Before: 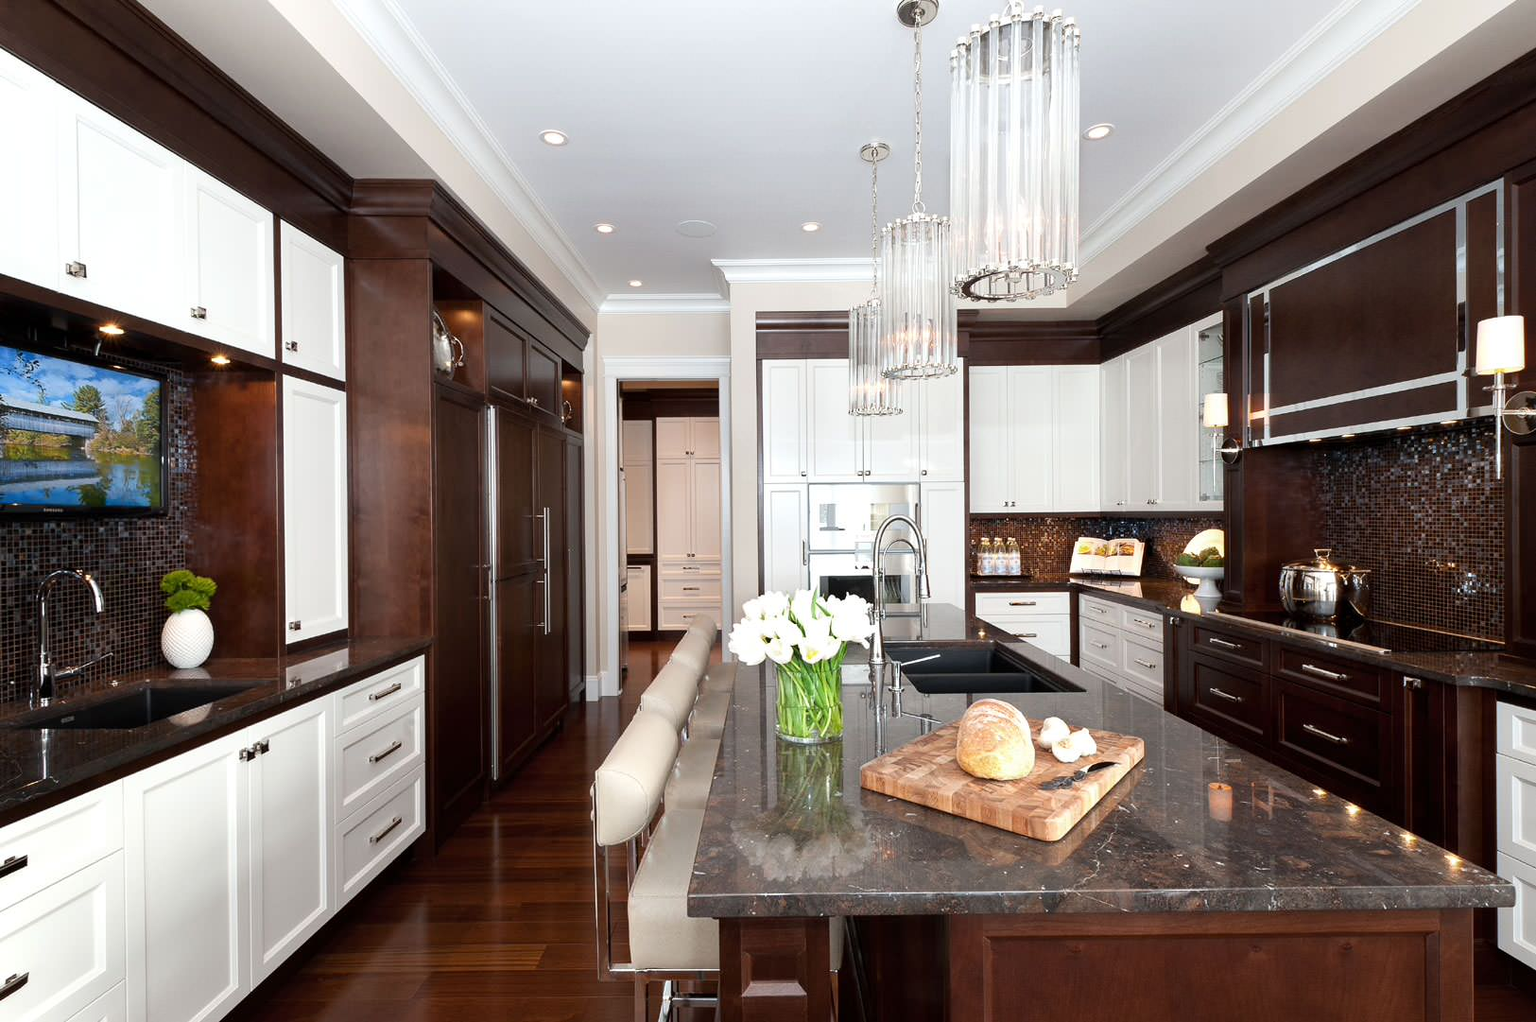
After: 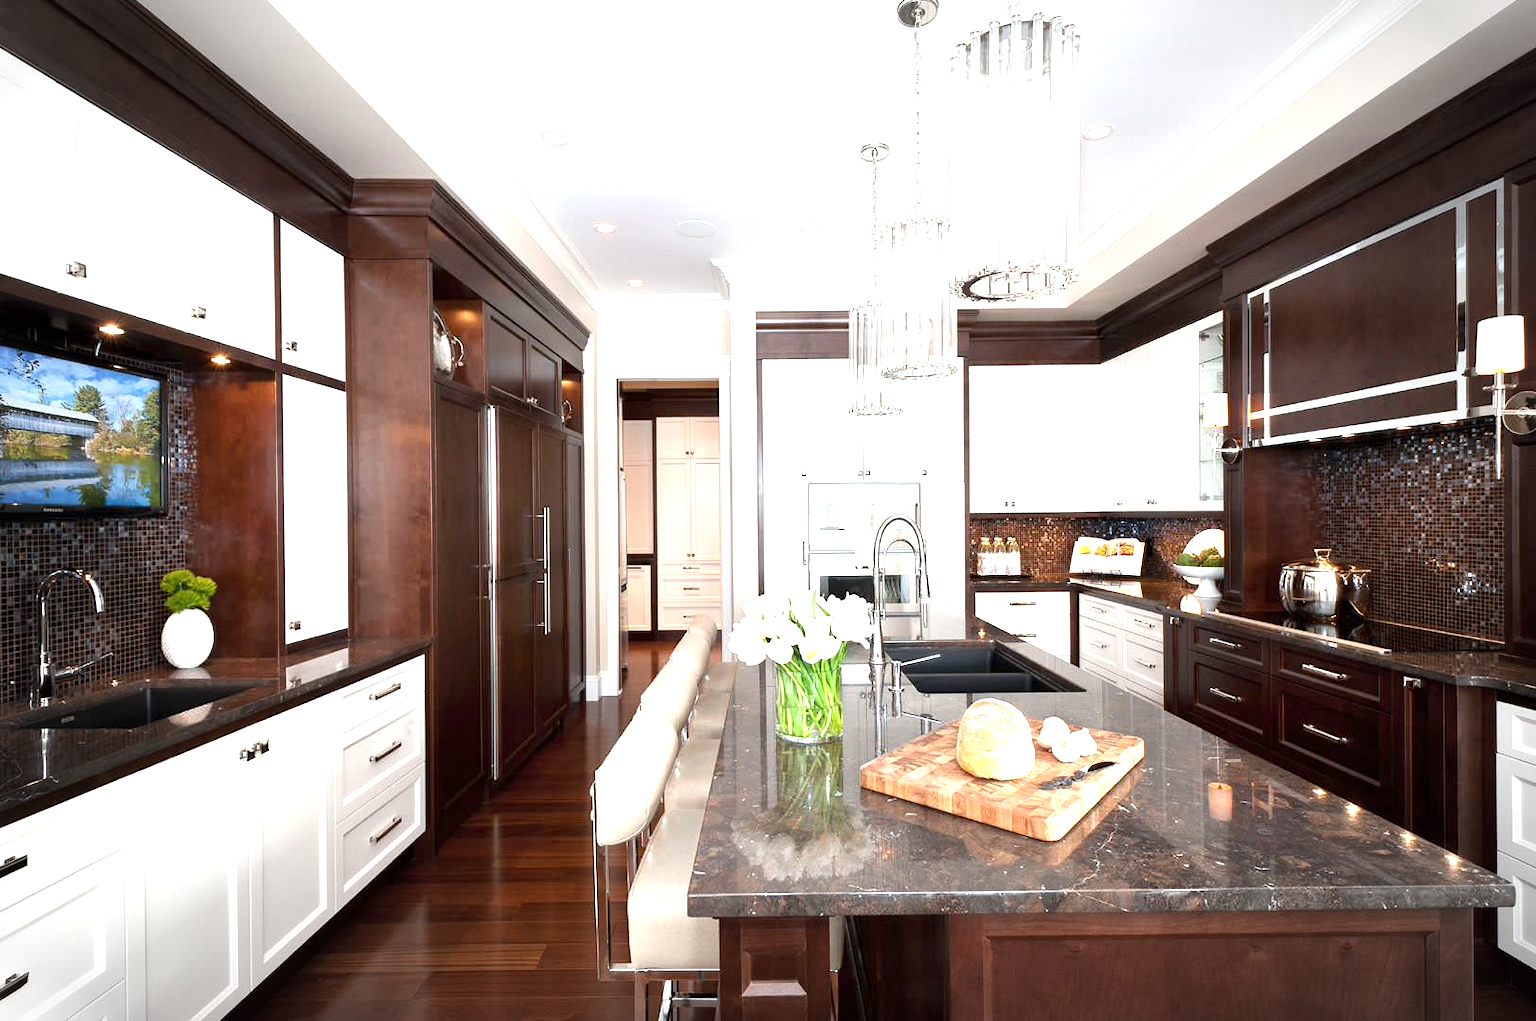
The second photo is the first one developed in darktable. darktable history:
exposure: exposure 1.001 EV, compensate highlight preservation false
vignetting: fall-off start 78.82%, brightness -0.519, saturation -0.507, width/height ratio 1.327
